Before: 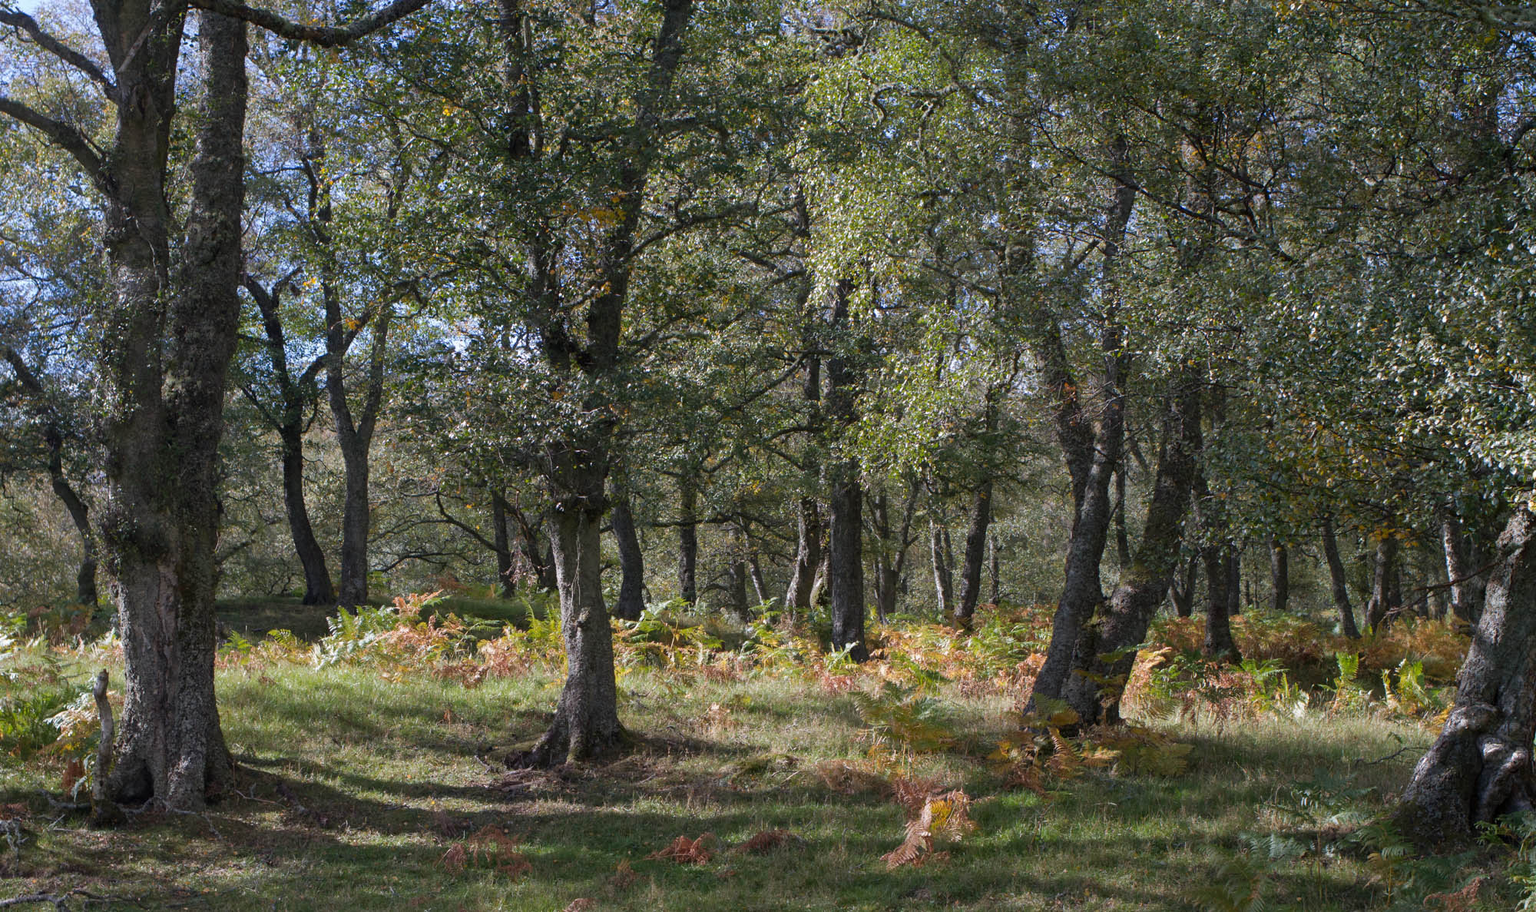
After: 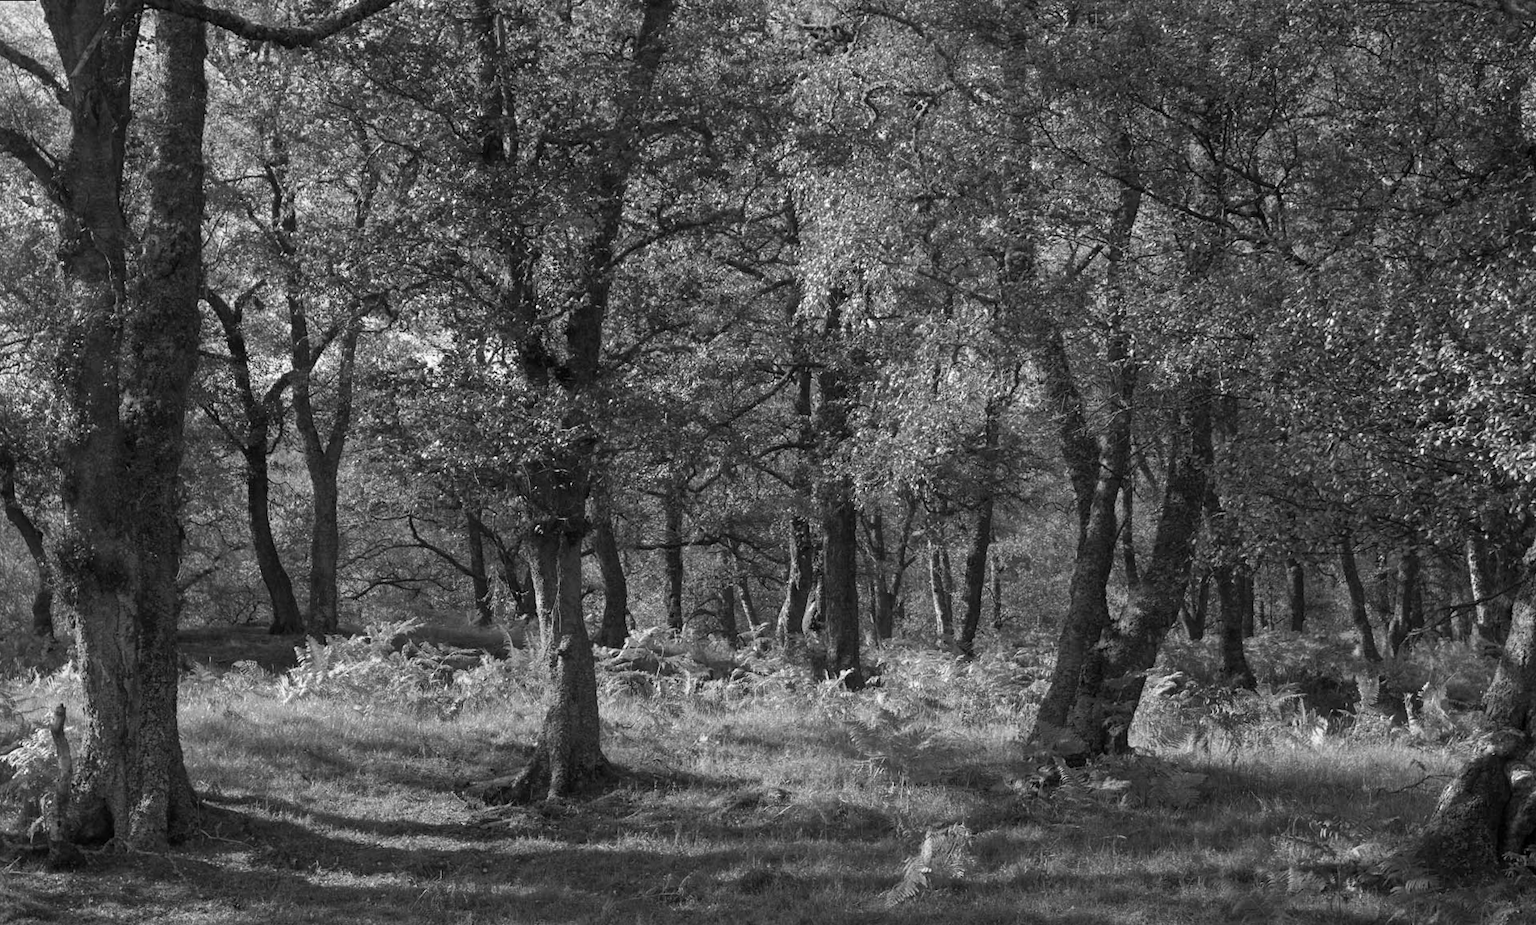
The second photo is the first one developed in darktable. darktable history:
crop and rotate: left 2.536%, right 1.107%, bottom 2.246%
rotate and perspective: rotation -0.45°, automatic cropping original format, crop left 0.008, crop right 0.992, crop top 0.012, crop bottom 0.988
color contrast: green-magenta contrast 0, blue-yellow contrast 0
white balance: red 0.766, blue 1.537
